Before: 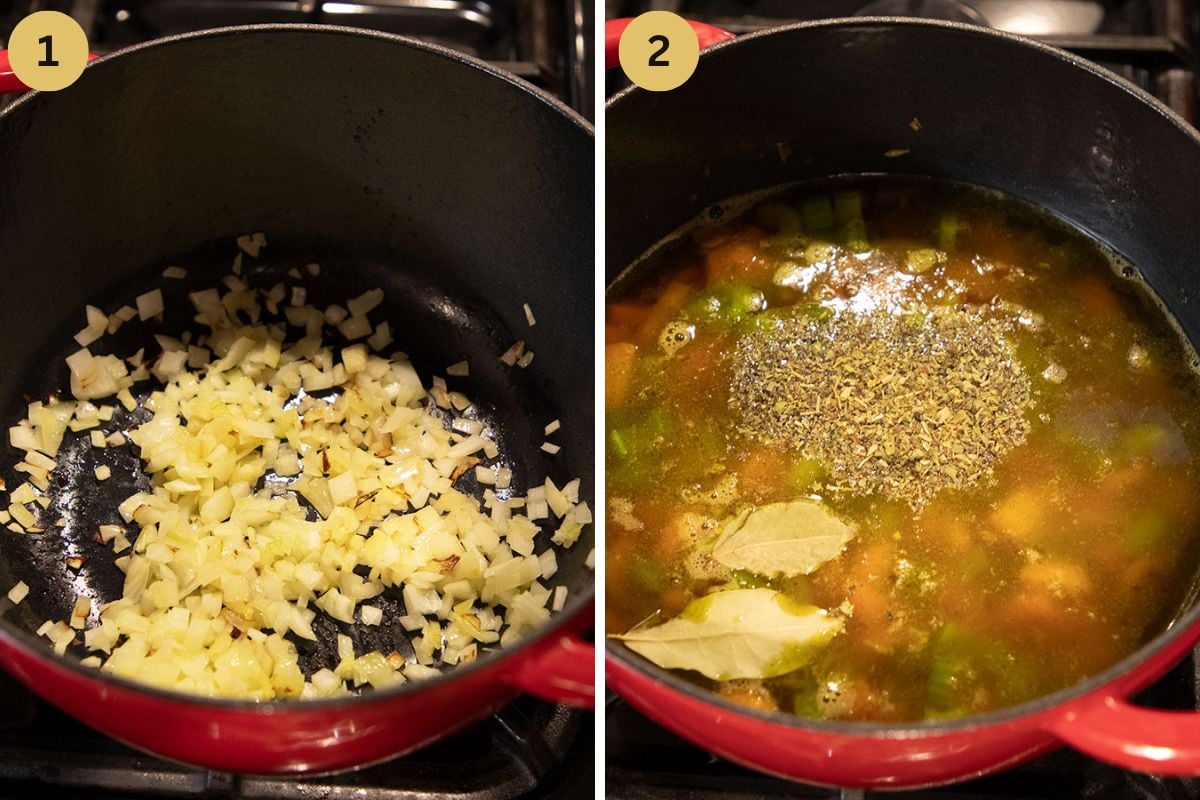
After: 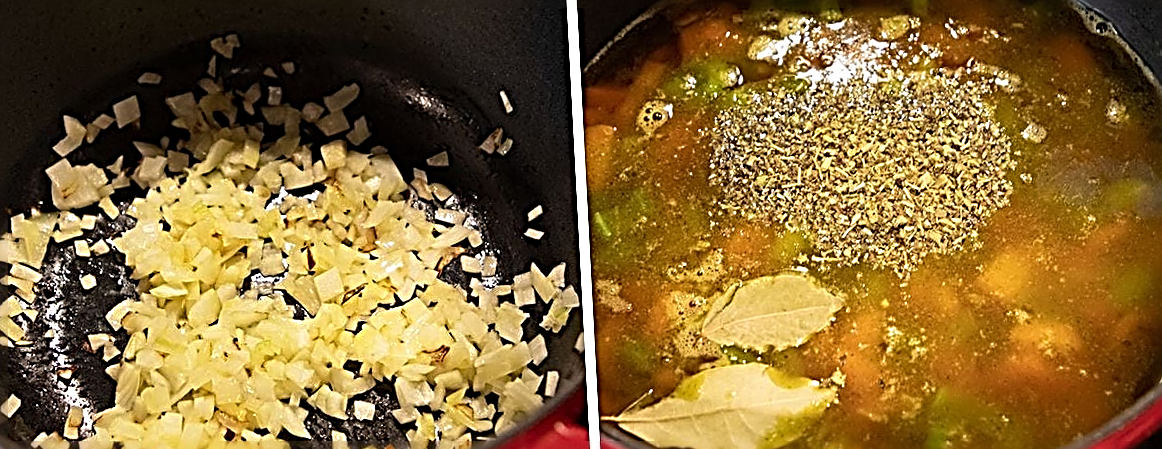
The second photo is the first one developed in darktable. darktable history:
crop and rotate: top 25.357%, bottom 13.942%
sharpen: radius 3.158, amount 1.731
rotate and perspective: rotation -3°, crop left 0.031, crop right 0.968, crop top 0.07, crop bottom 0.93
